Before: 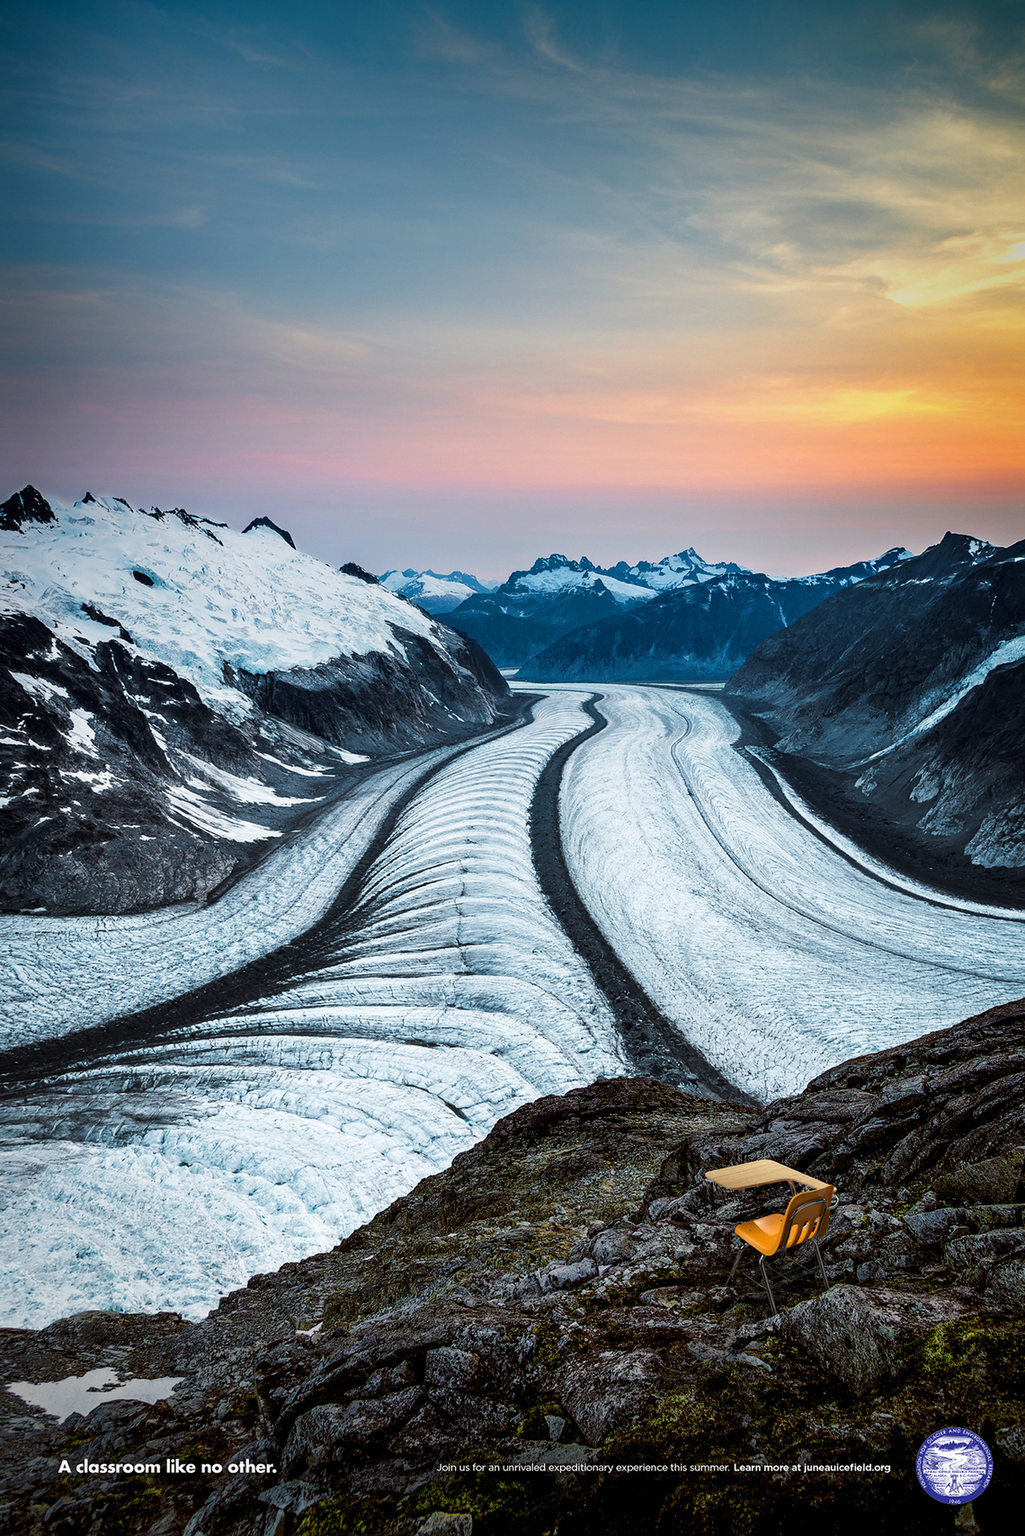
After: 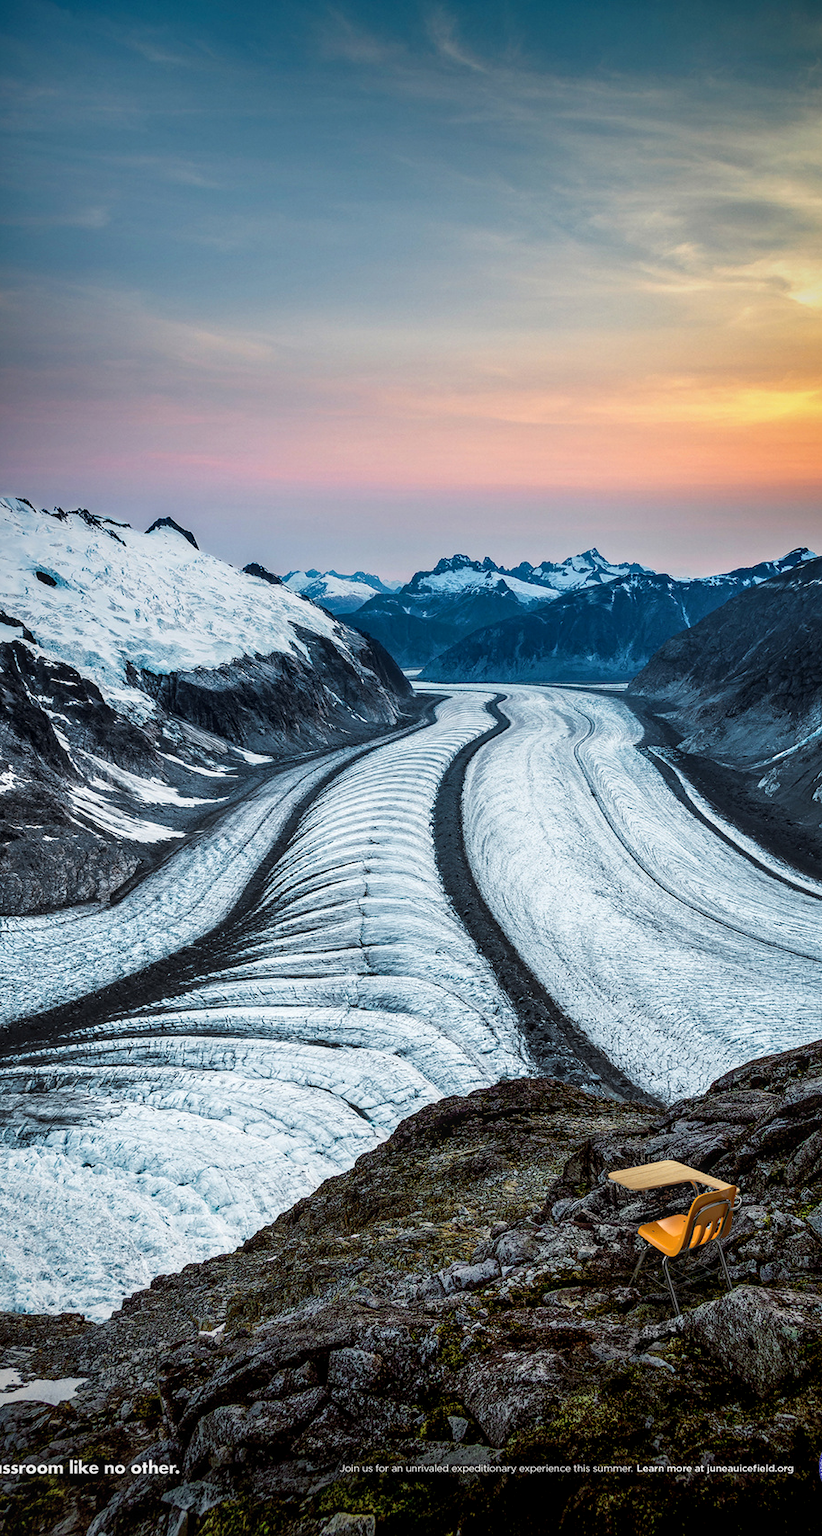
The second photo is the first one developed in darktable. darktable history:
crop and rotate: left 9.555%, right 10.146%
local contrast: on, module defaults
